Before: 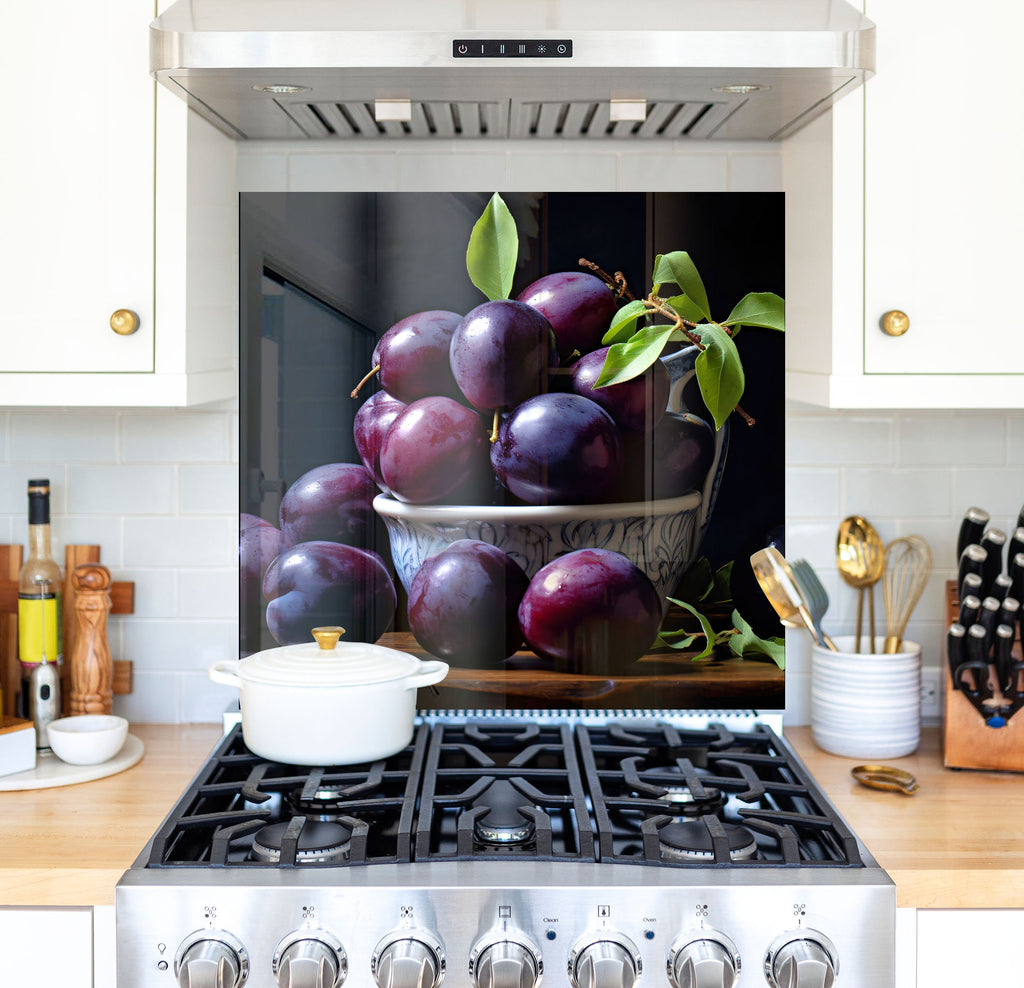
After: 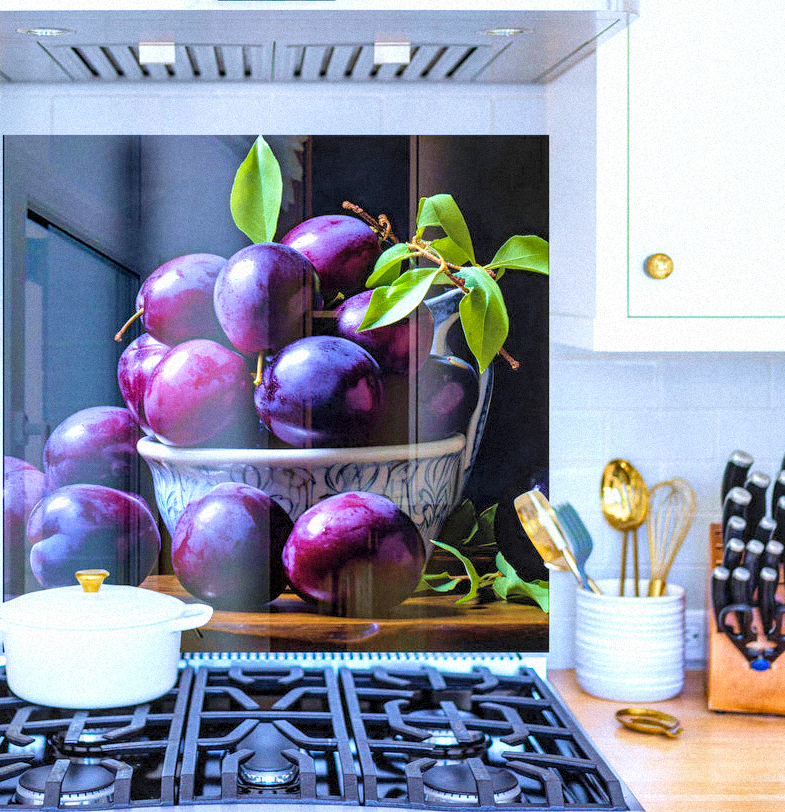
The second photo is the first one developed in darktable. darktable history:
local contrast: highlights 61%, detail 143%, midtone range 0.428
white balance: red 0.948, green 1.02, blue 1.176
velvia: strength 45%
tone equalizer: on, module defaults
color balance rgb: perceptual saturation grading › global saturation 45%, perceptual saturation grading › highlights -25%, perceptual saturation grading › shadows 50%, perceptual brilliance grading › global brilliance 3%, global vibrance 3%
grain: mid-tones bias 0%
crop: left 23.095%, top 5.827%, bottom 11.854%
contrast brightness saturation: brightness 0.28
